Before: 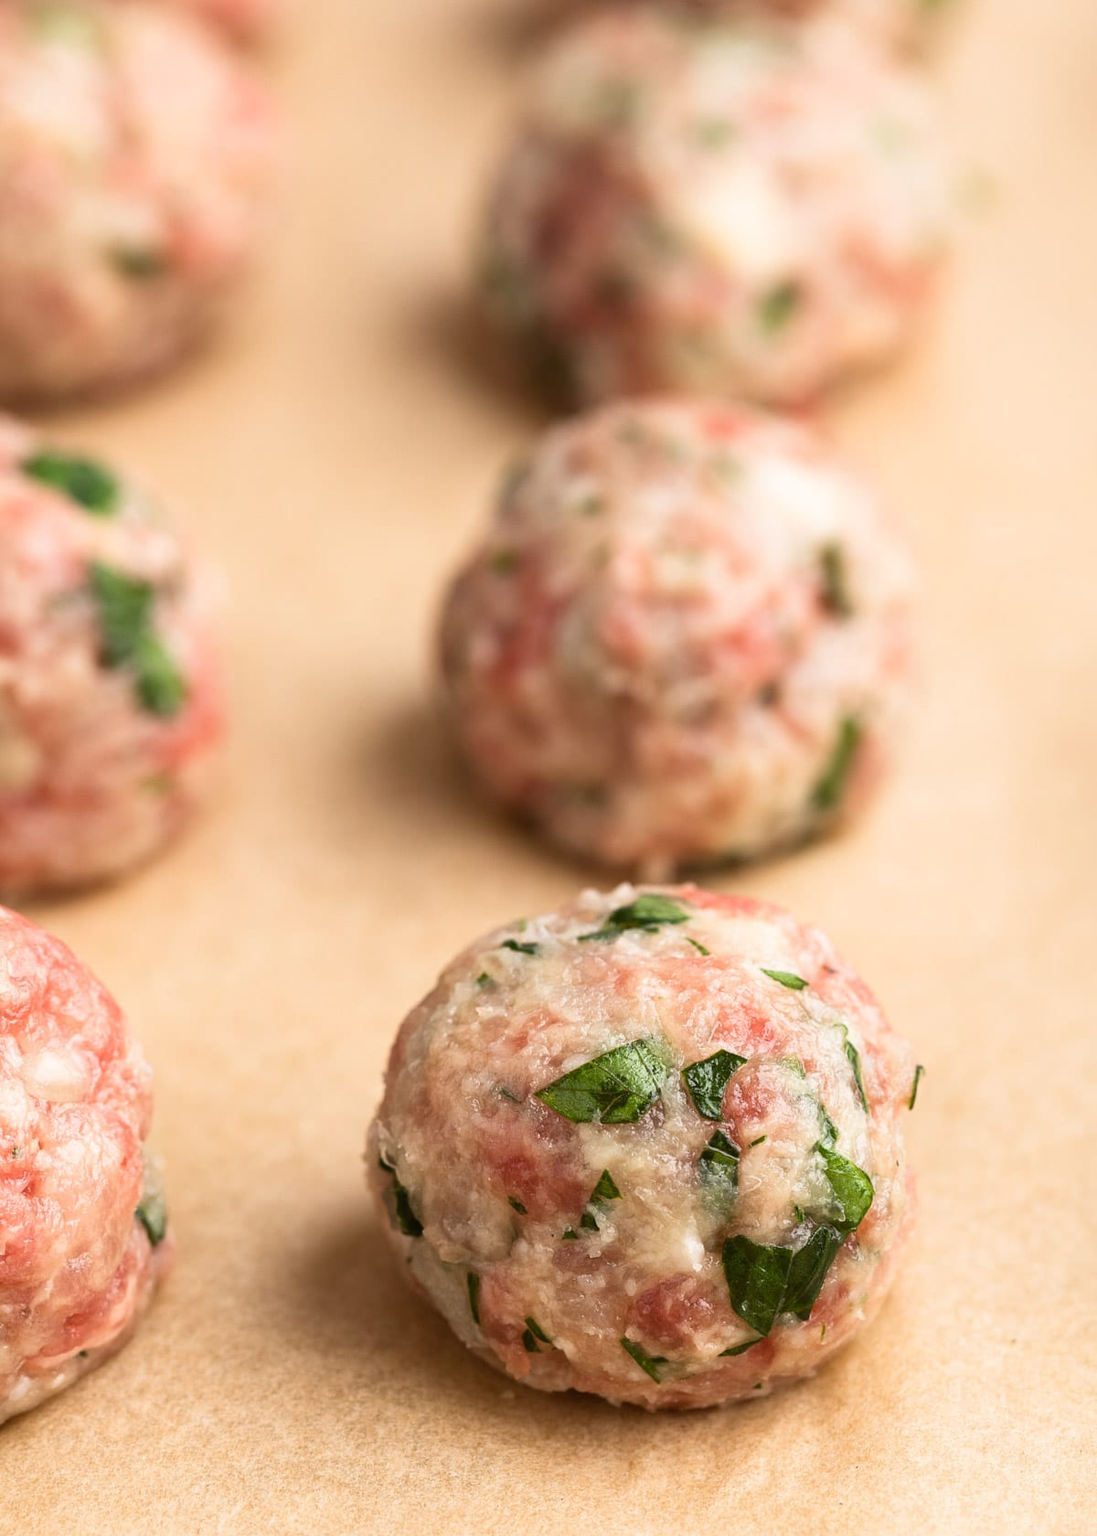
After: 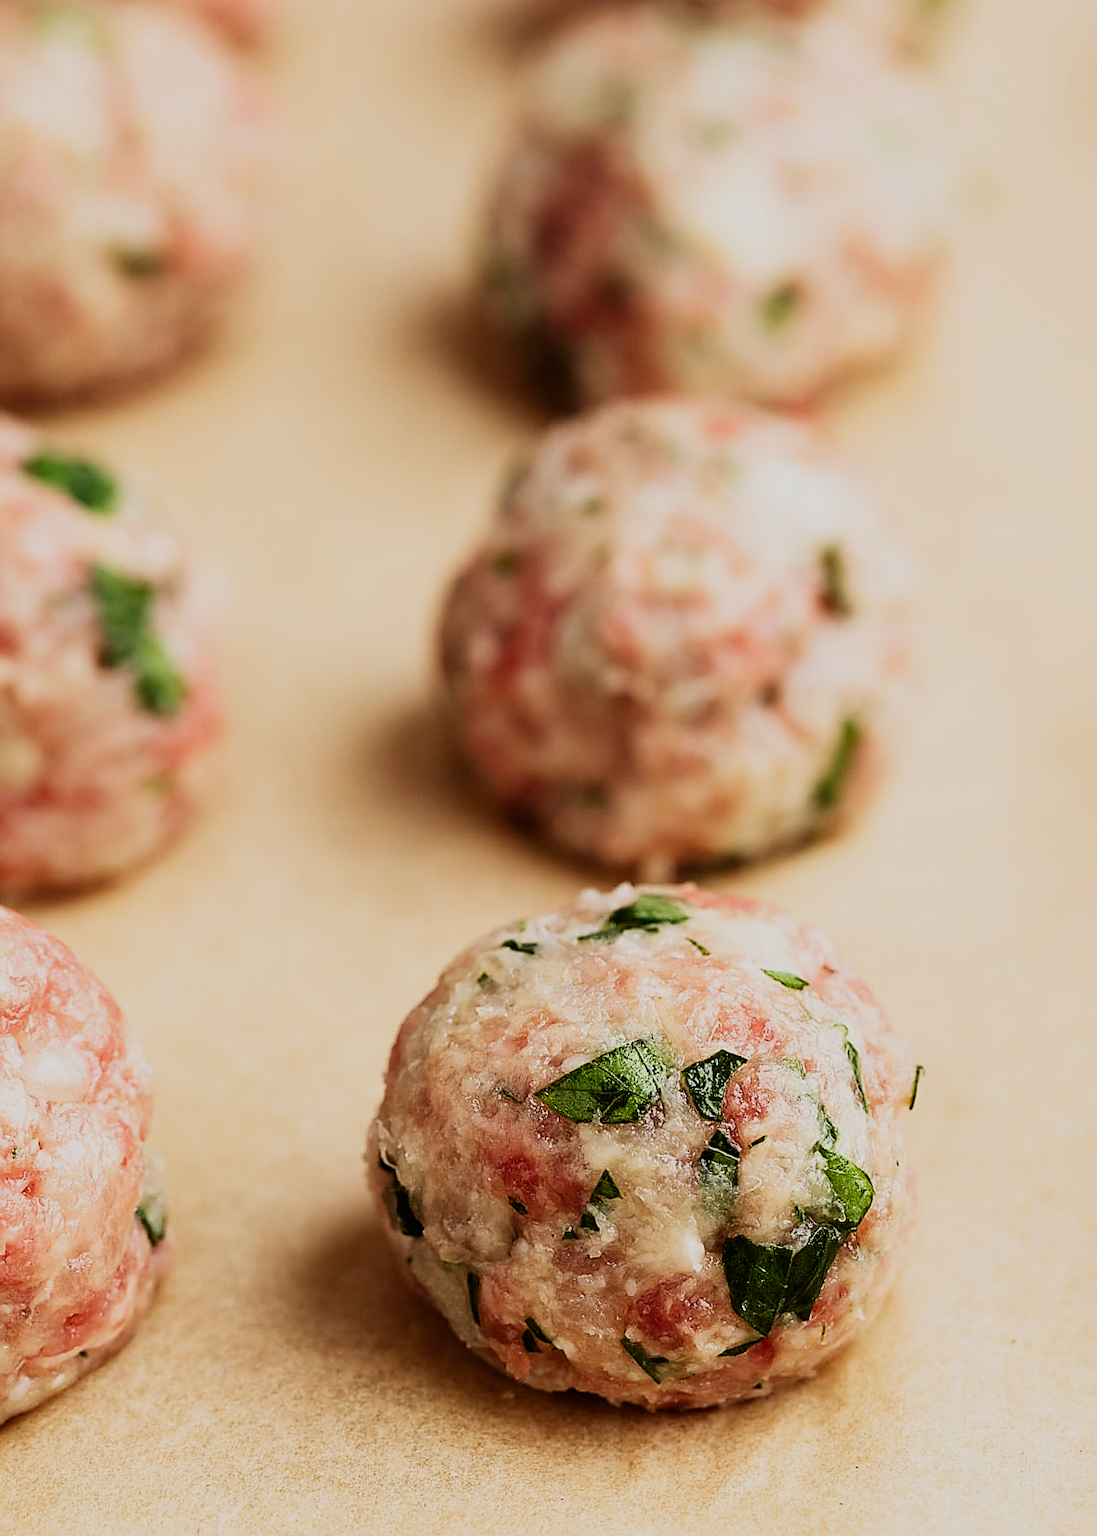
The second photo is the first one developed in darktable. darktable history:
sharpen: radius 1.4, amount 1.25, threshold 0.7
exposure: black level correction 0.001, exposure -0.2 EV, compensate highlight preservation false
sigmoid: contrast 1.6, skew -0.2, preserve hue 0%, red attenuation 0.1, red rotation 0.035, green attenuation 0.1, green rotation -0.017, blue attenuation 0.15, blue rotation -0.052, base primaries Rec2020
velvia: strength 15%
